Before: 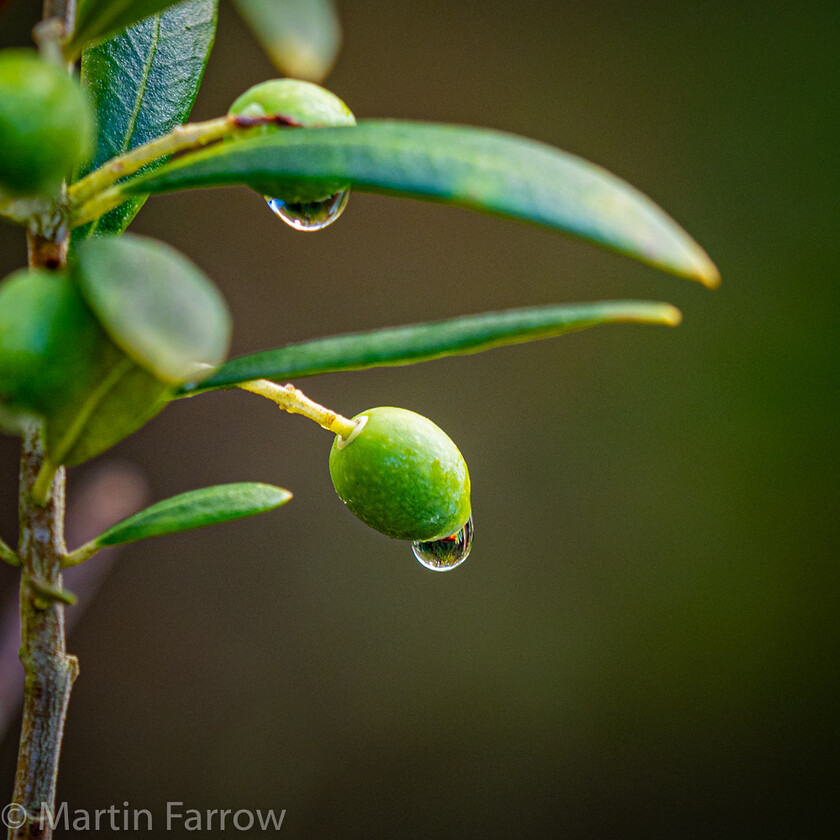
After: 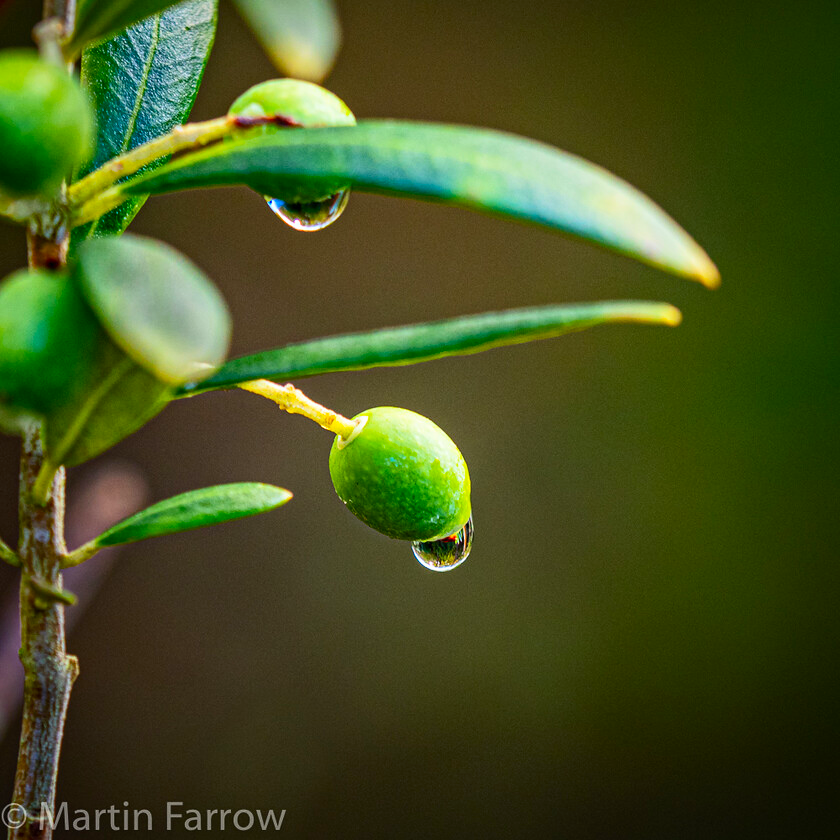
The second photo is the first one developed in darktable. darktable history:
contrast brightness saturation: contrast 0.227, brightness 0.104, saturation 0.294
